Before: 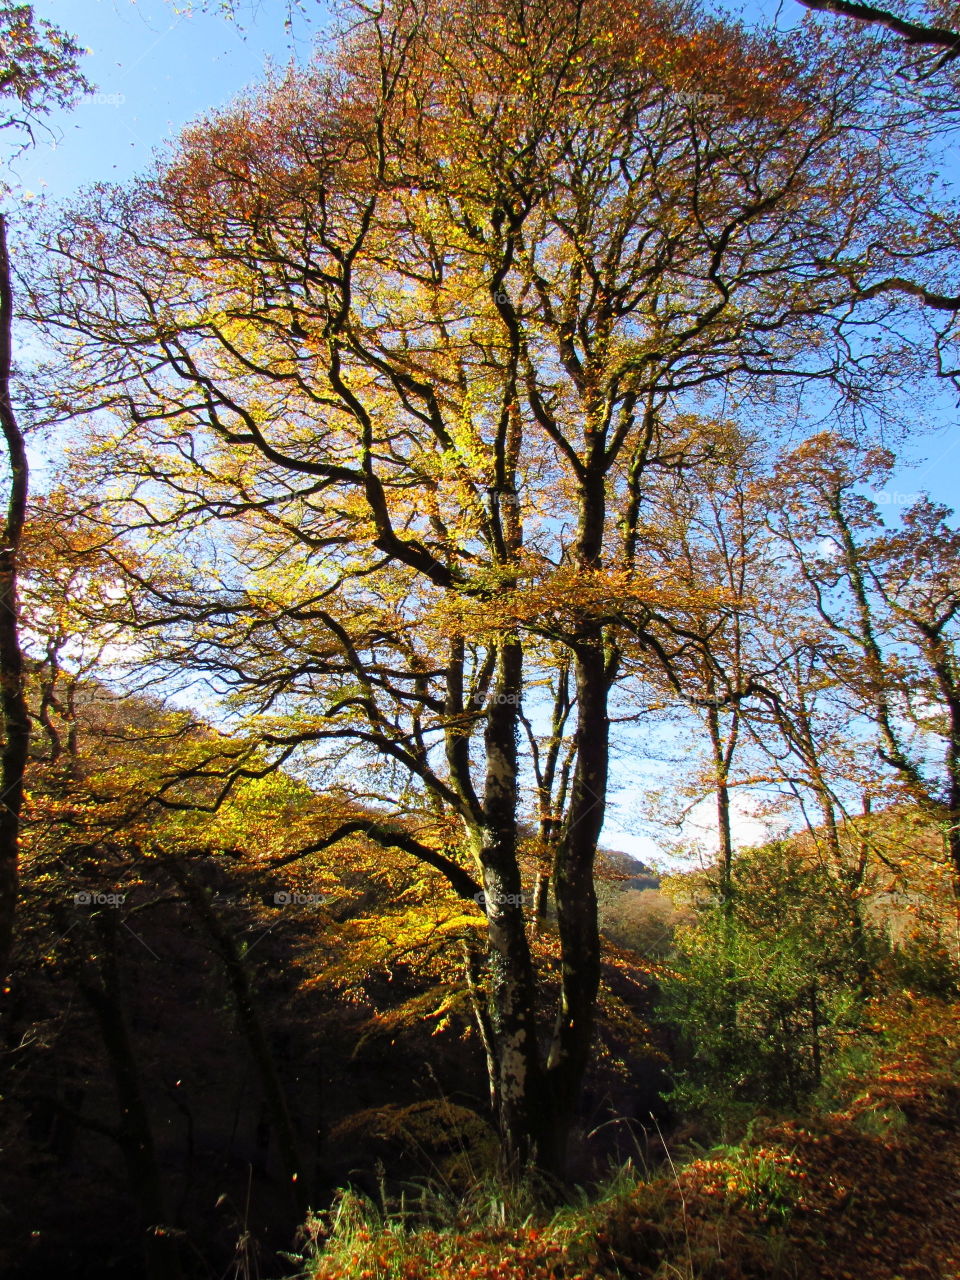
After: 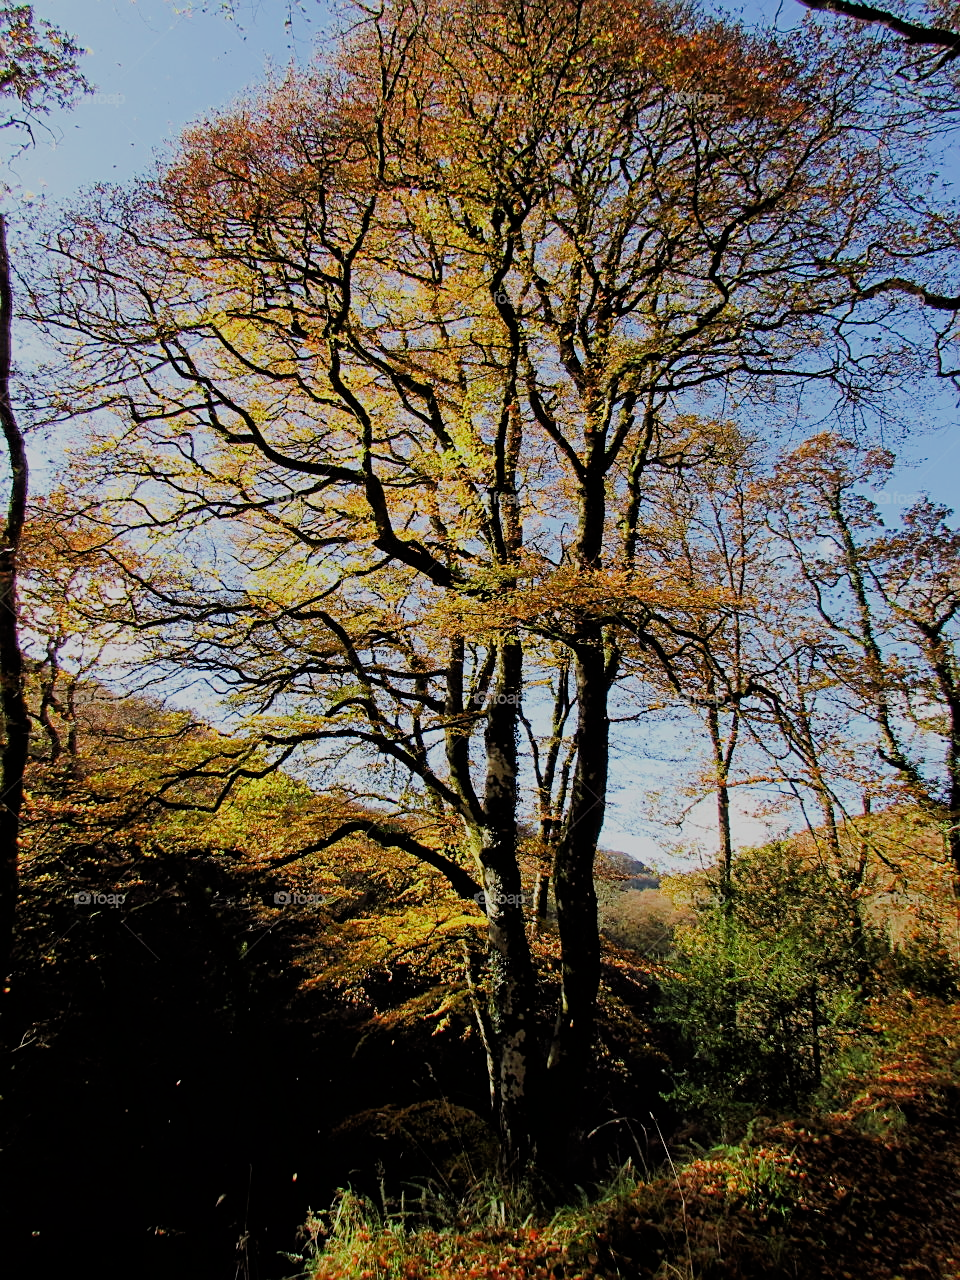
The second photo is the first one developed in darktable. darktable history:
sharpen: on, module defaults
filmic rgb: black relative exposure -6.09 EV, white relative exposure 6.95 EV, hardness 2.27
